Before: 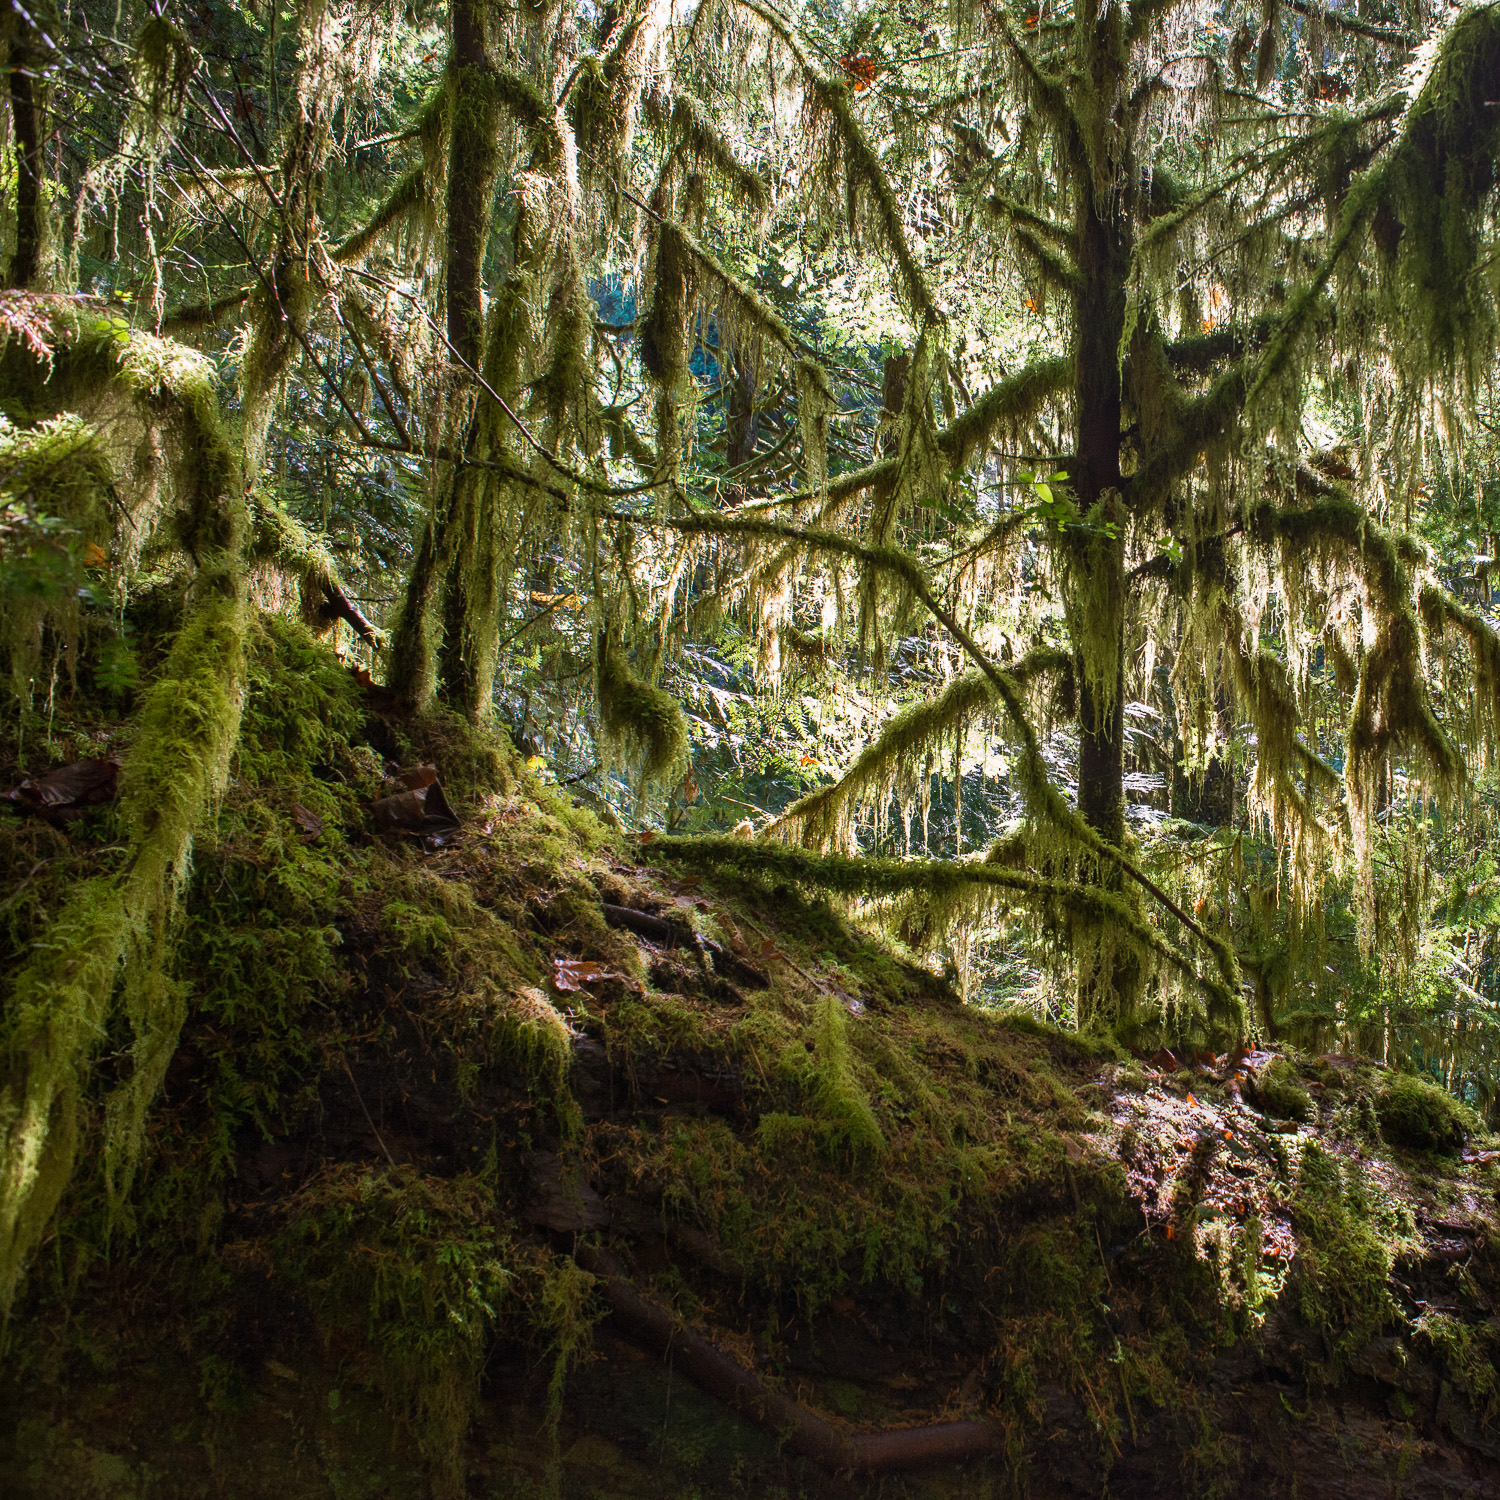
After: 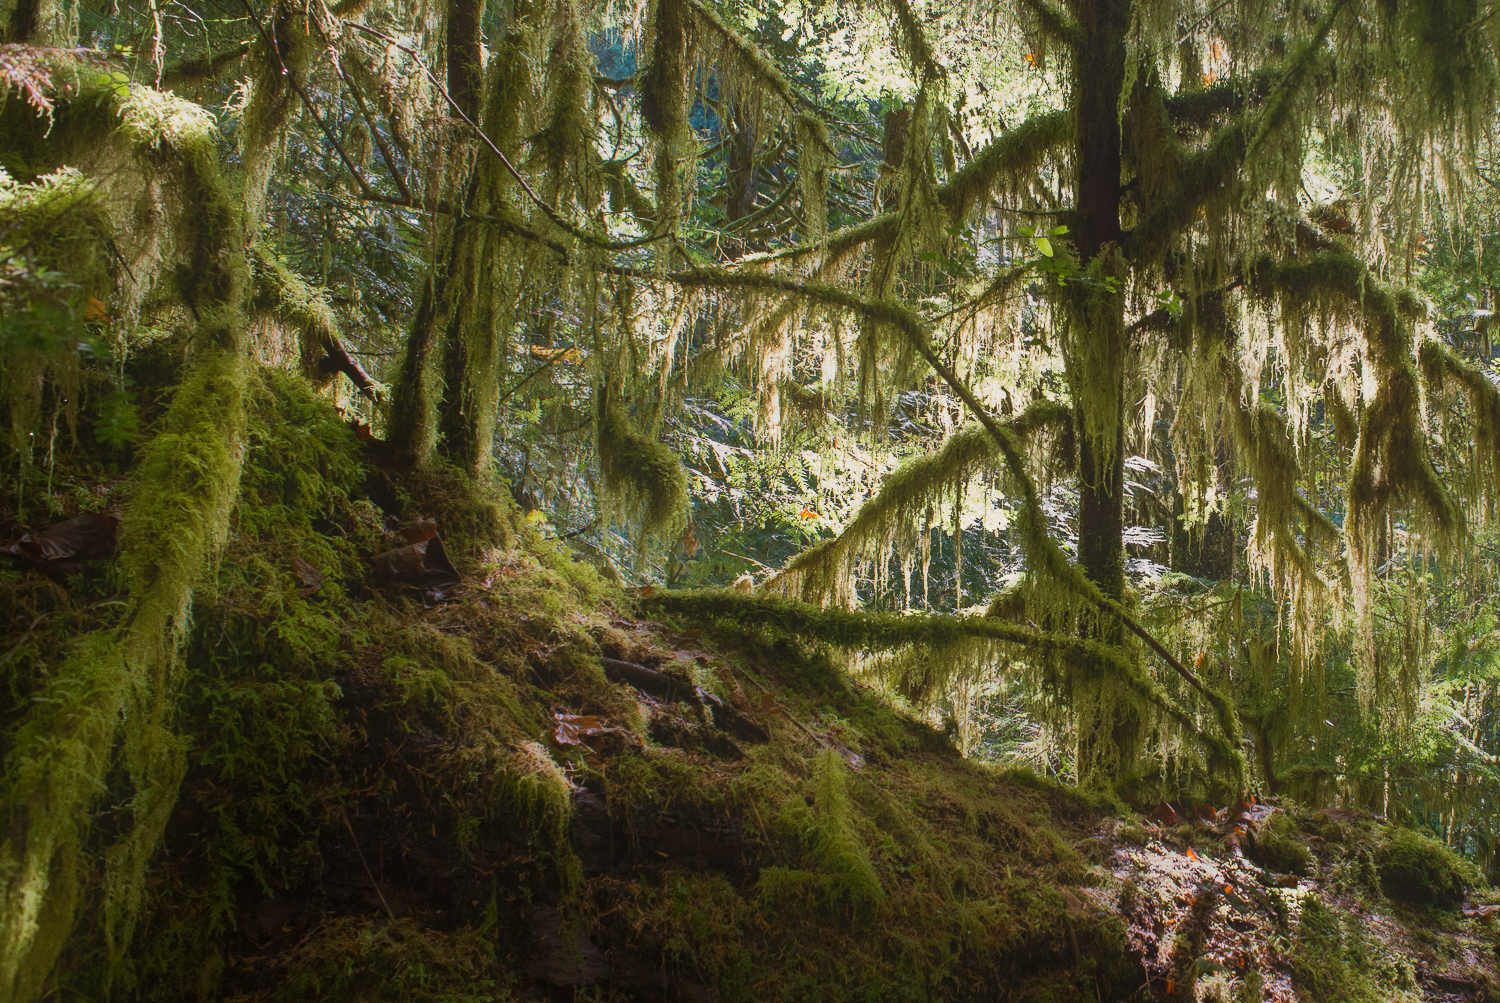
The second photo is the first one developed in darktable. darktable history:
local contrast: highlights 100%, shadows 102%, detail 120%, midtone range 0.2
crop: top 16.419%, bottom 16.708%
contrast equalizer: octaves 7, y [[0.6 ×6], [0.55 ×6], [0 ×6], [0 ×6], [0 ×6]], mix -0.987
color correction: highlights b* -0.058
